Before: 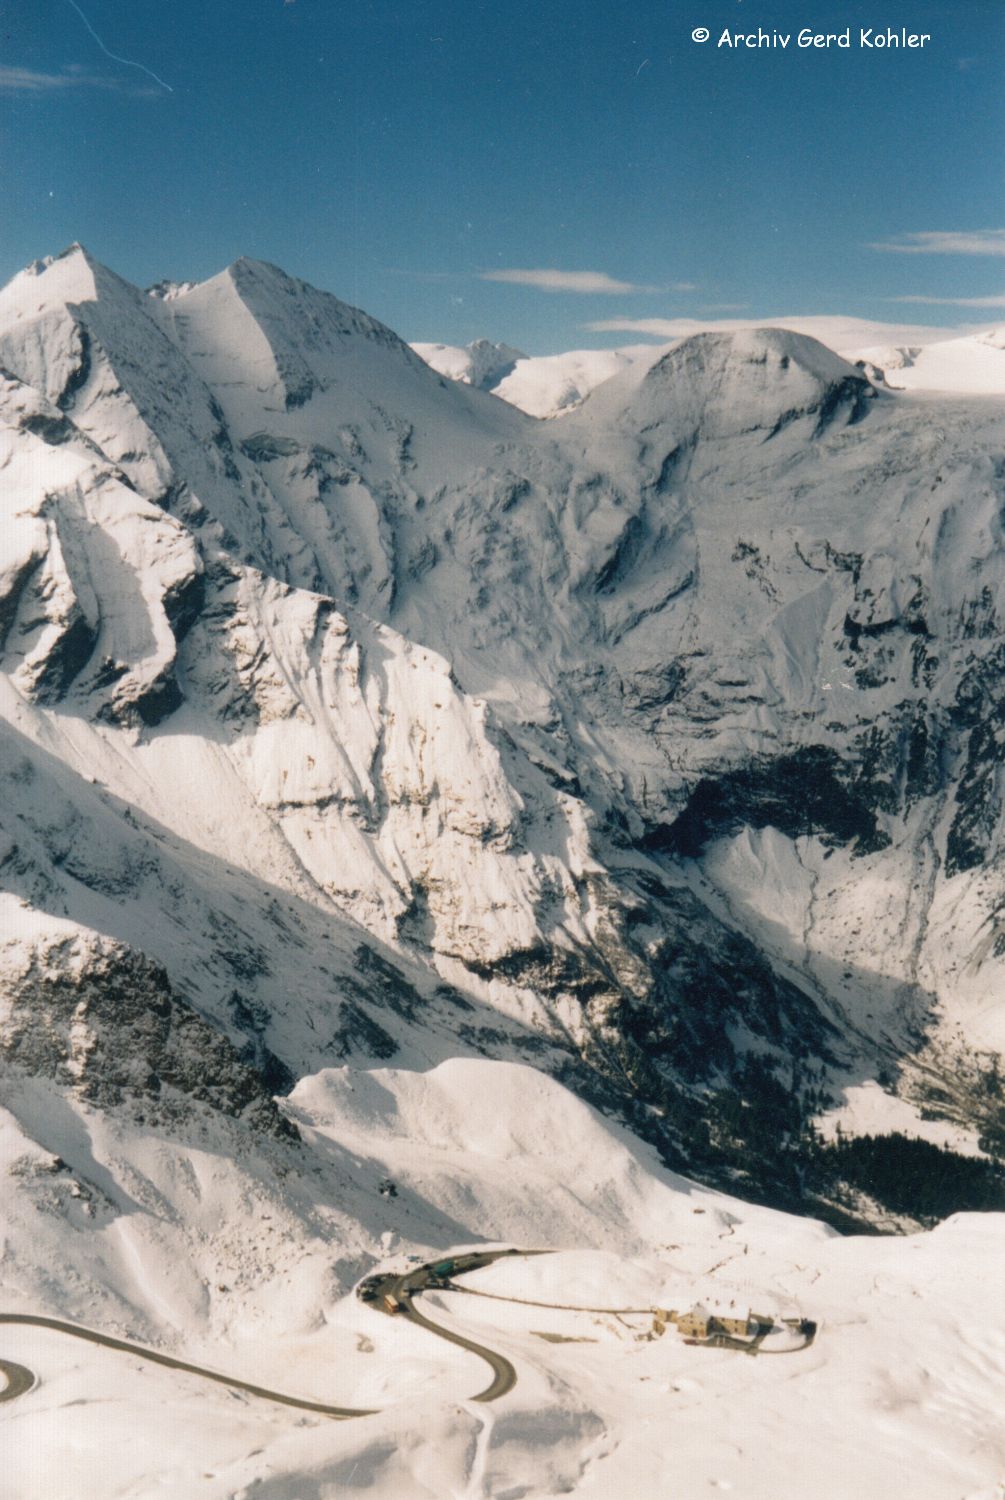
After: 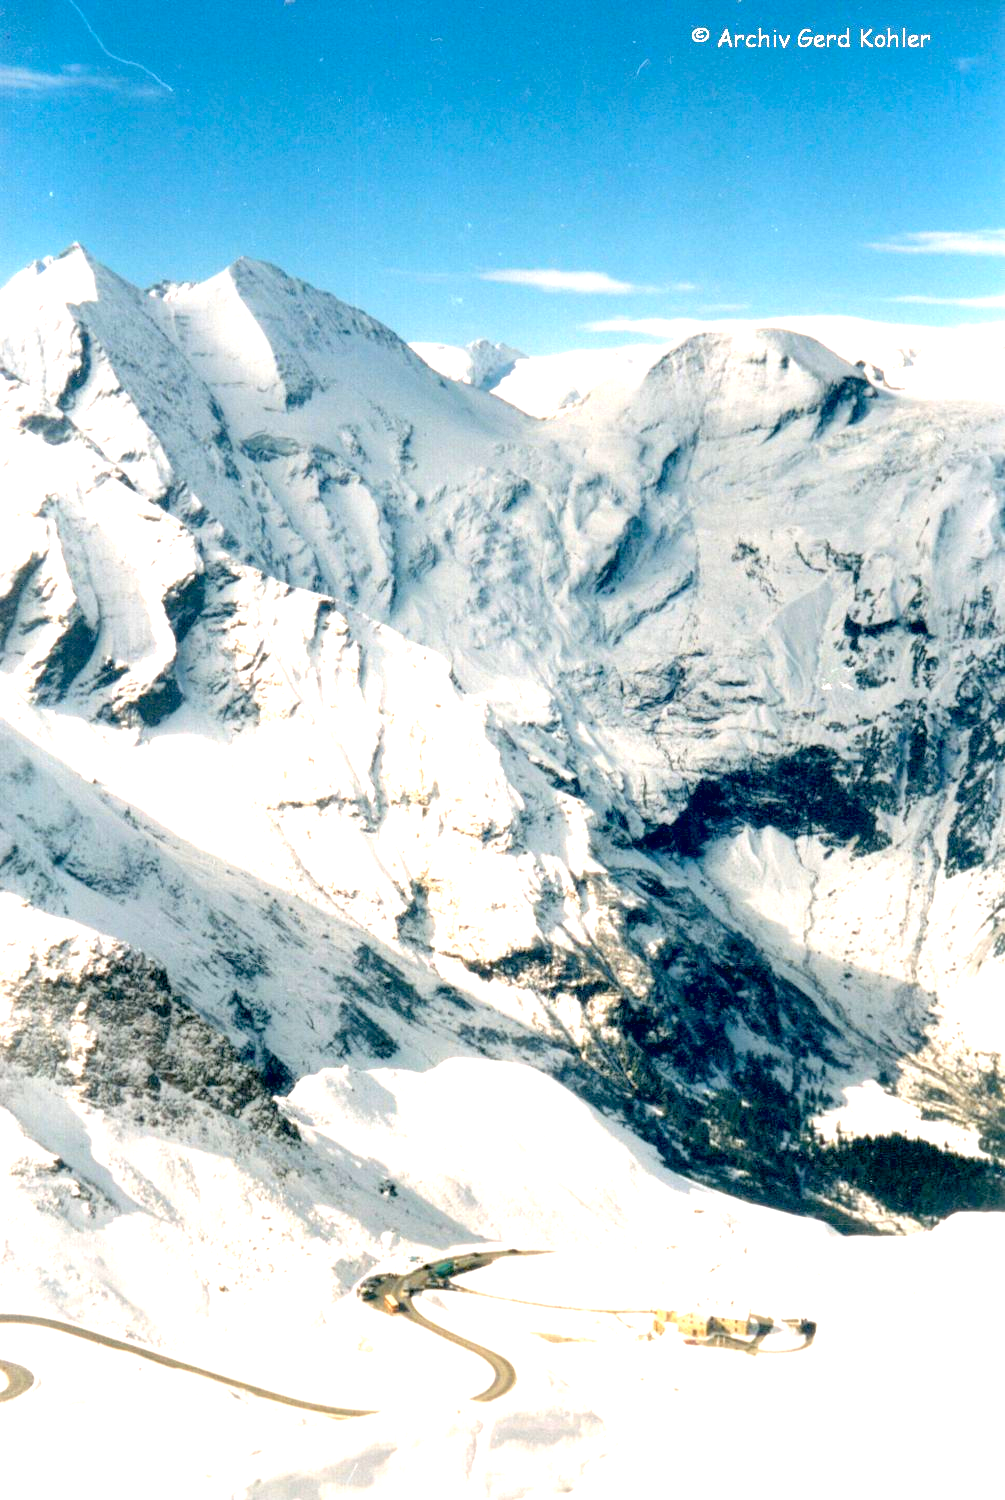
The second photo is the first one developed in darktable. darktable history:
exposure: black level correction 0.009, exposure 1.437 EV, compensate exposure bias true, compensate highlight preservation false
contrast brightness saturation: brightness 0.088, saturation 0.192
